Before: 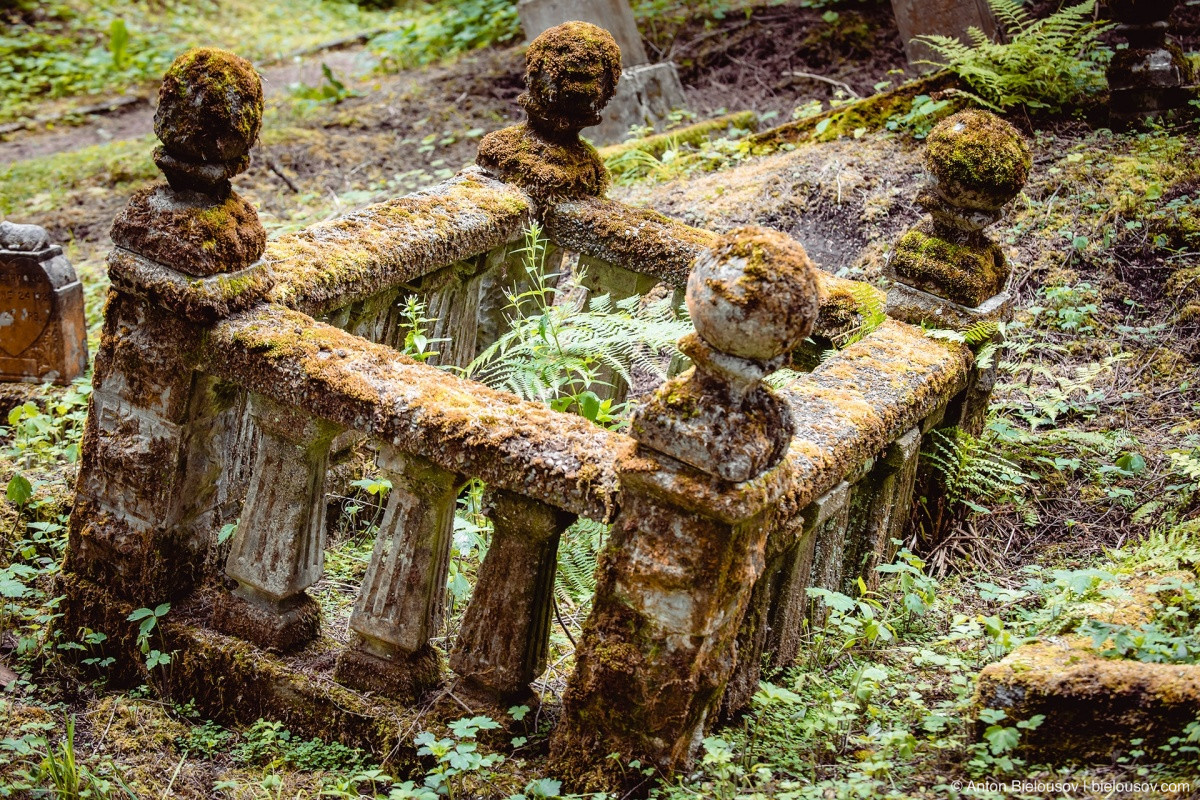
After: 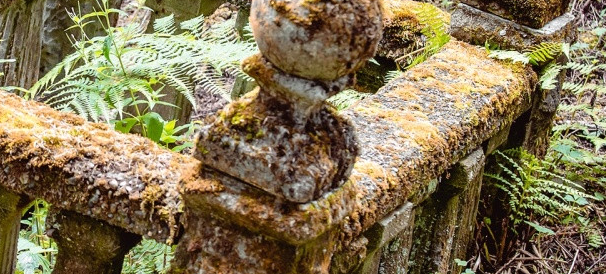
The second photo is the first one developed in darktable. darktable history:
crop: left 36.337%, top 34.95%, right 13.081%, bottom 30.683%
tone equalizer: on, module defaults
